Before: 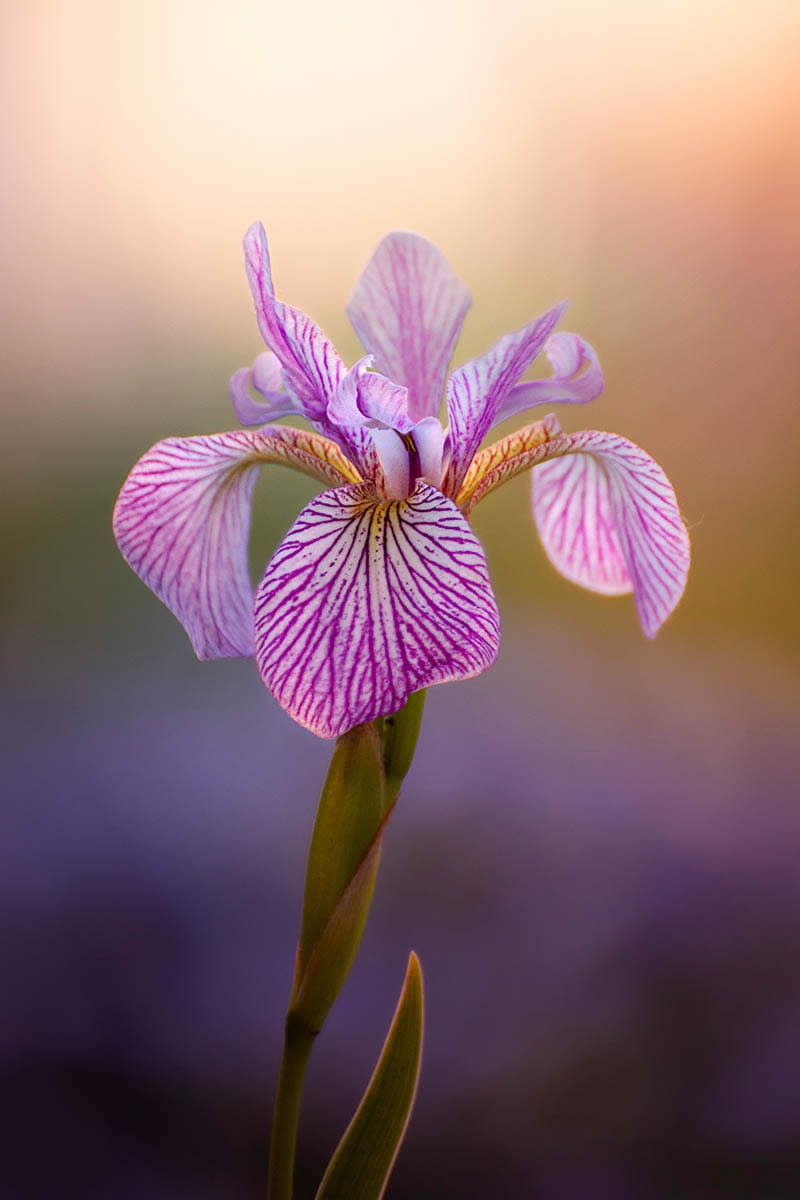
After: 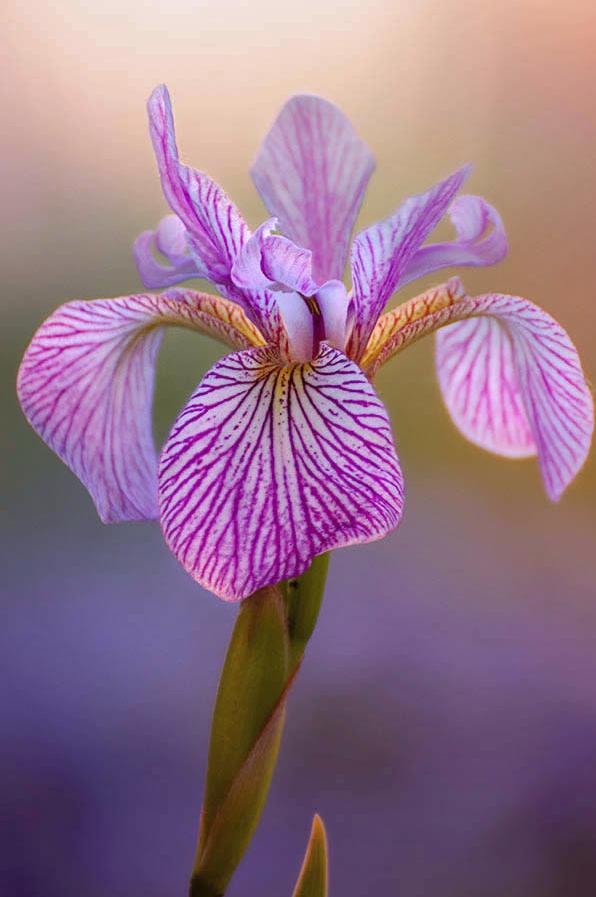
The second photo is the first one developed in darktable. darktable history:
crop and rotate: left 12.065%, top 11.443%, right 13.34%, bottom 13.777%
shadows and highlights: on, module defaults
color calibration: illuminant as shot in camera, x 0.358, y 0.373, temperature 4628.91 K
